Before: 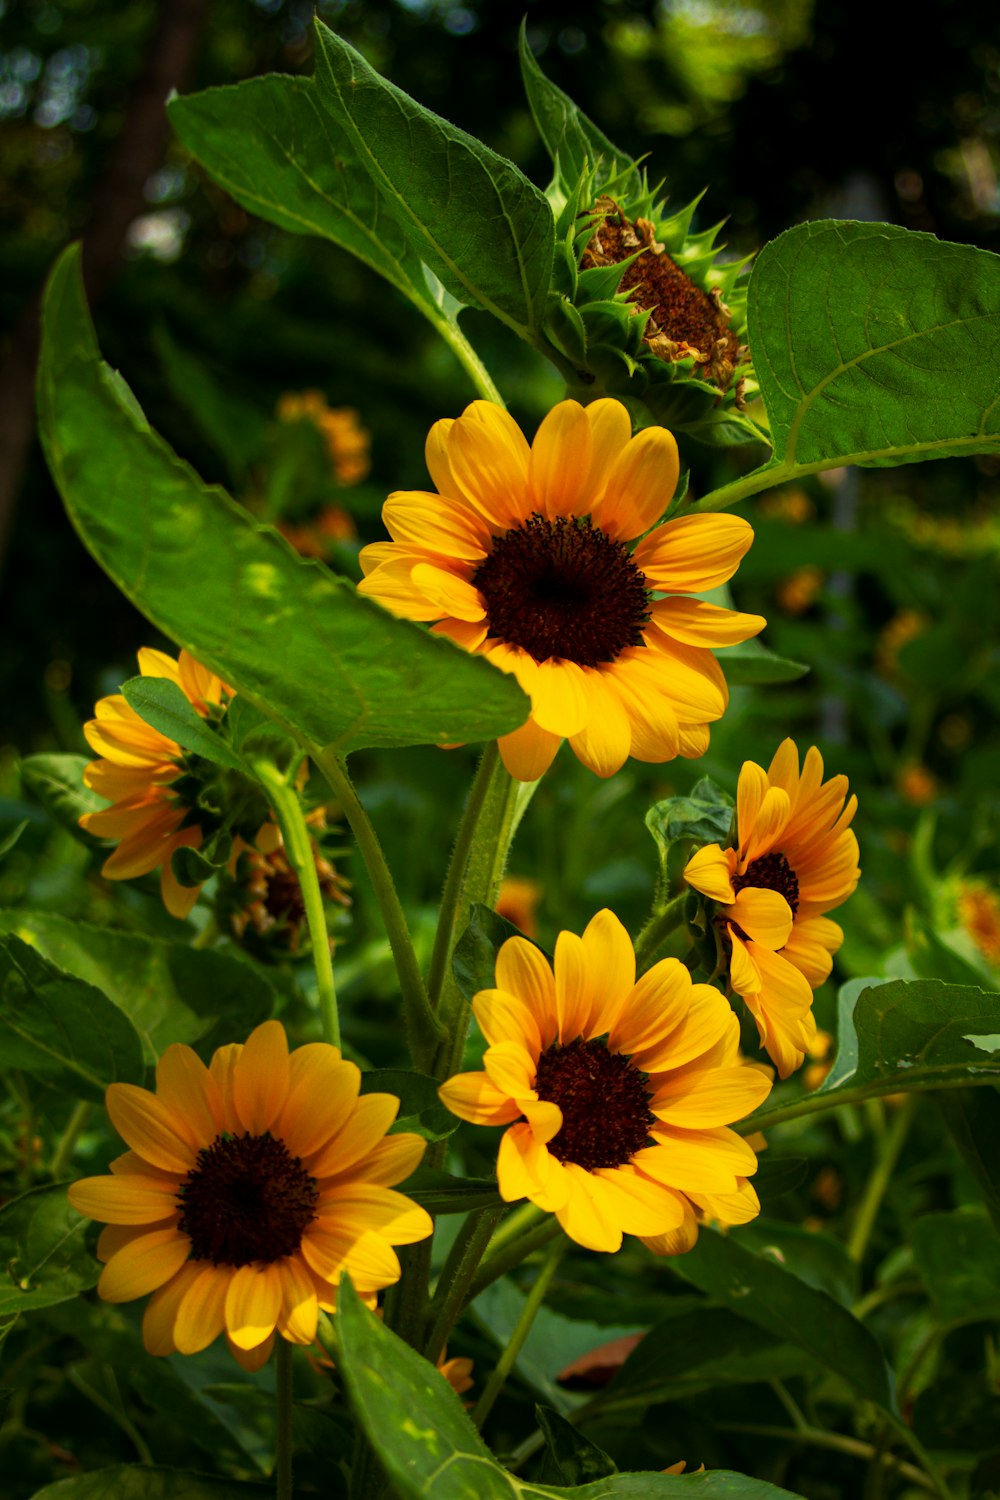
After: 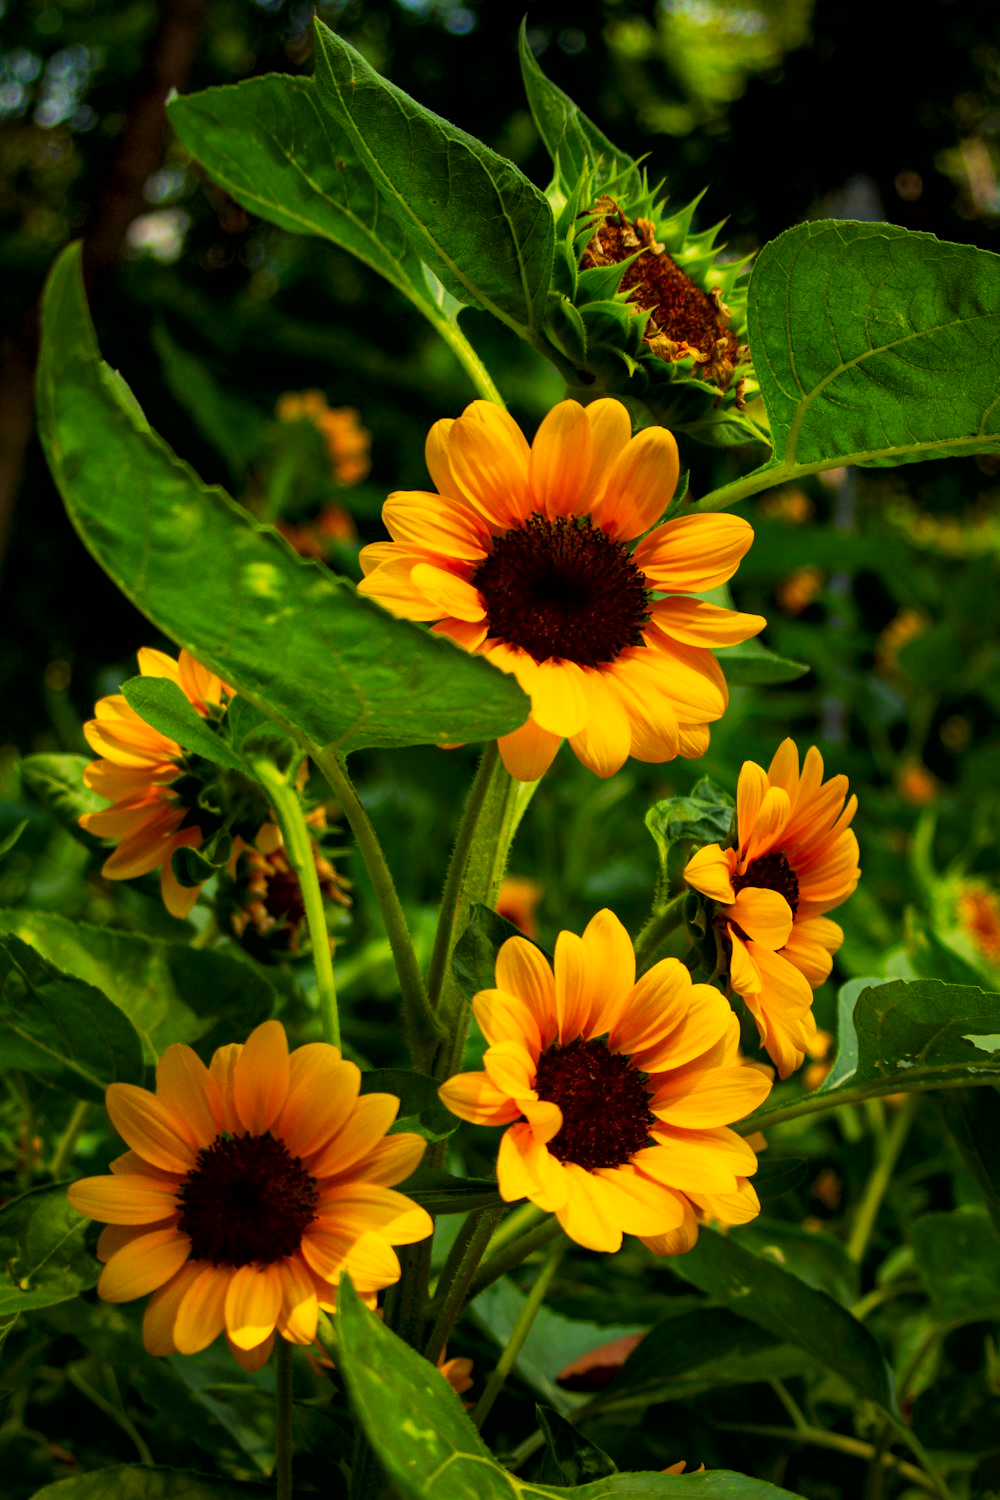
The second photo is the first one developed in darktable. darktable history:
color correction: highlights a* 3.28, highlights b* 2.12, saturation 1.24
local contrast: mode bilateral grid, contrast 20, coarseness 49, detail 161%, midtone range 0.2
